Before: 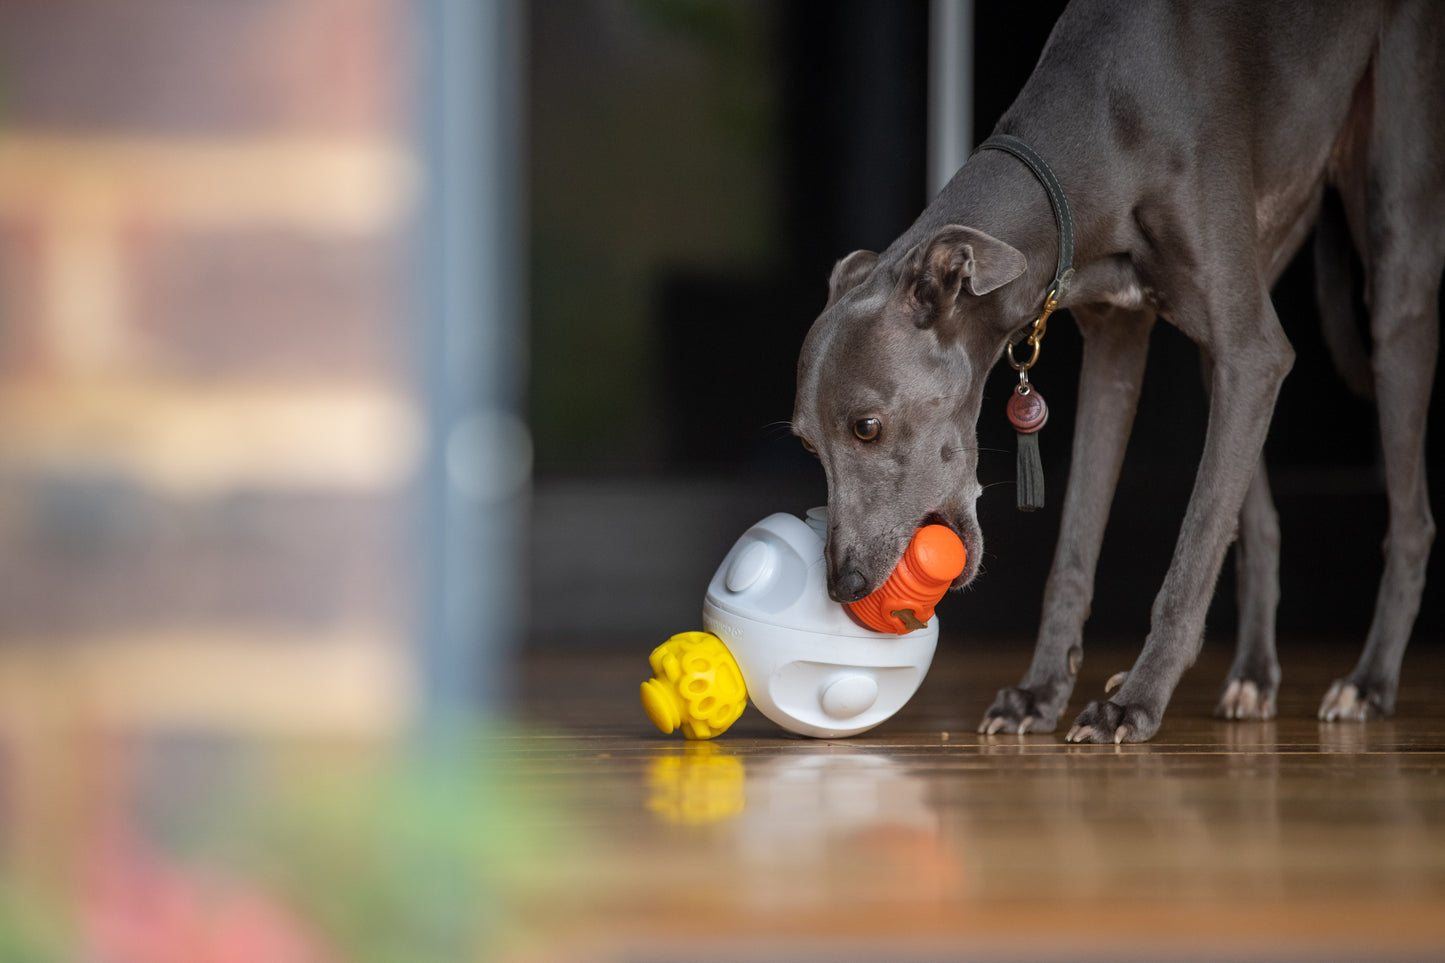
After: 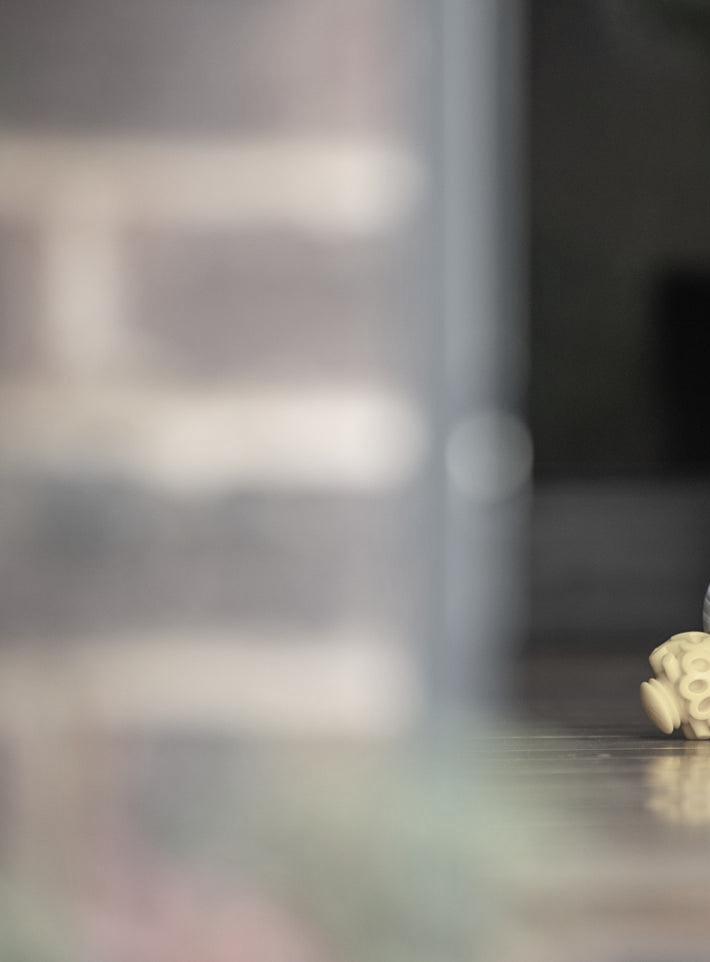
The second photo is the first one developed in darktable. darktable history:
crop and rotate: left 0%, top 0%, right 50.845%
sharpen: amount 0.2
color correction: saturation 0.3
